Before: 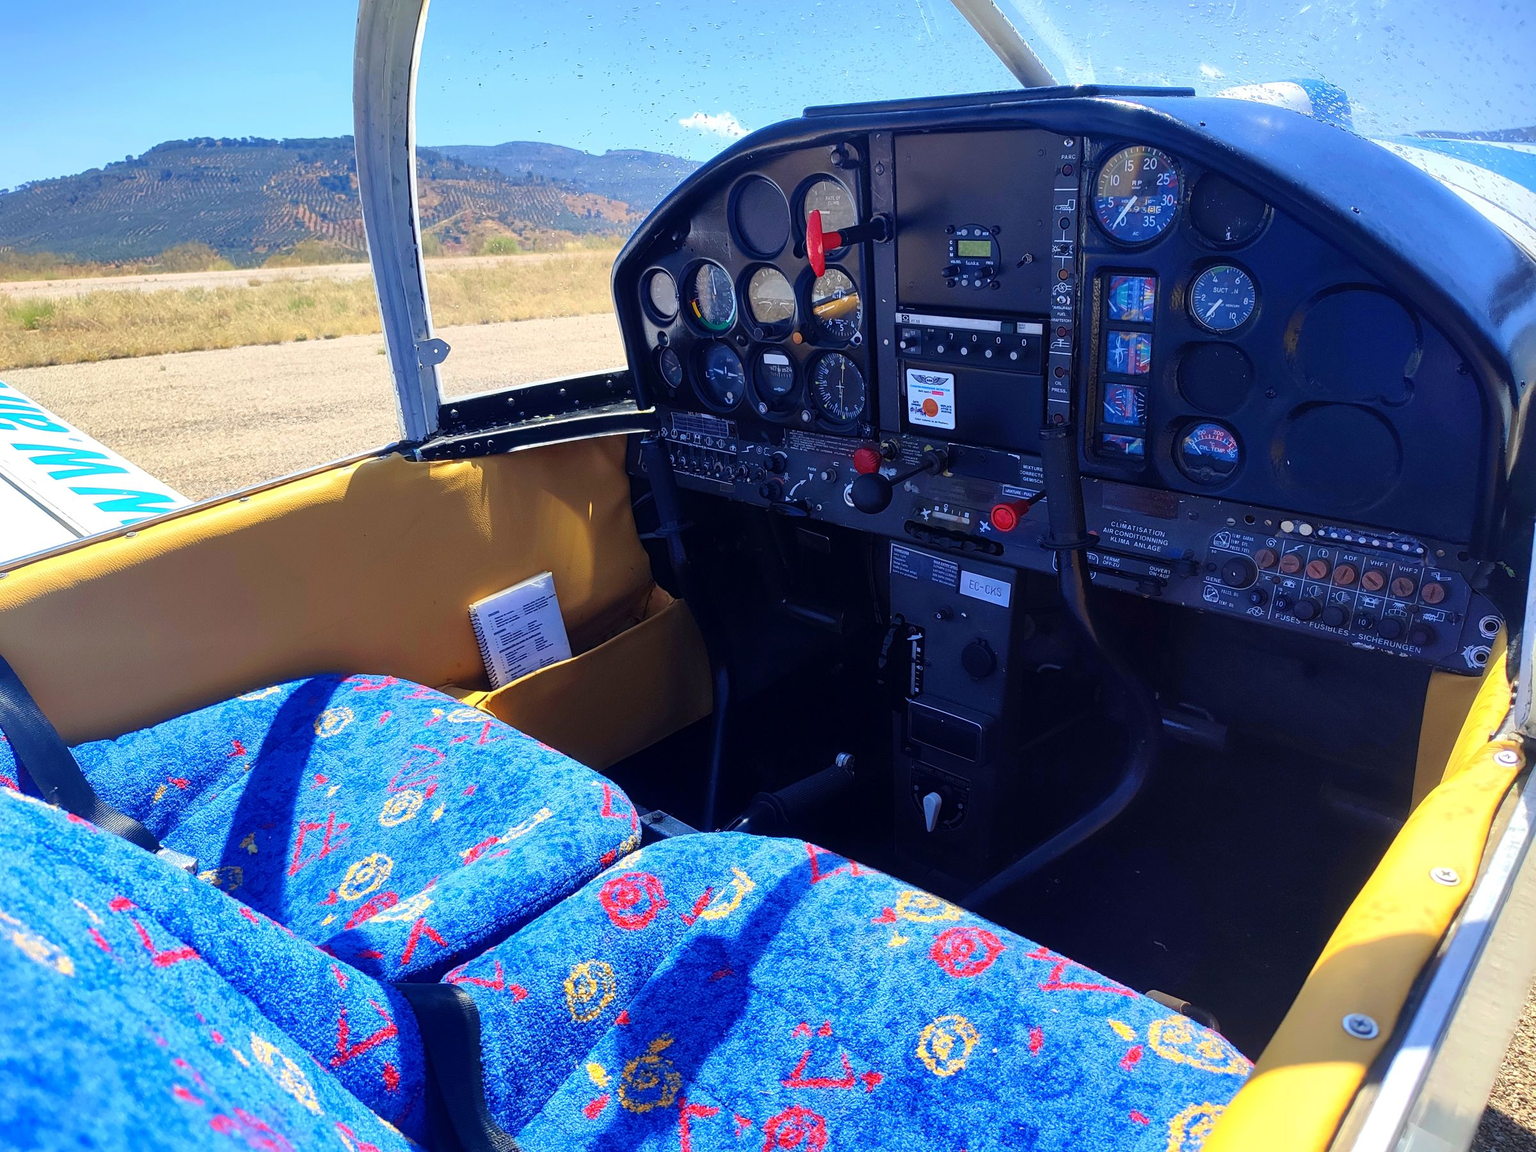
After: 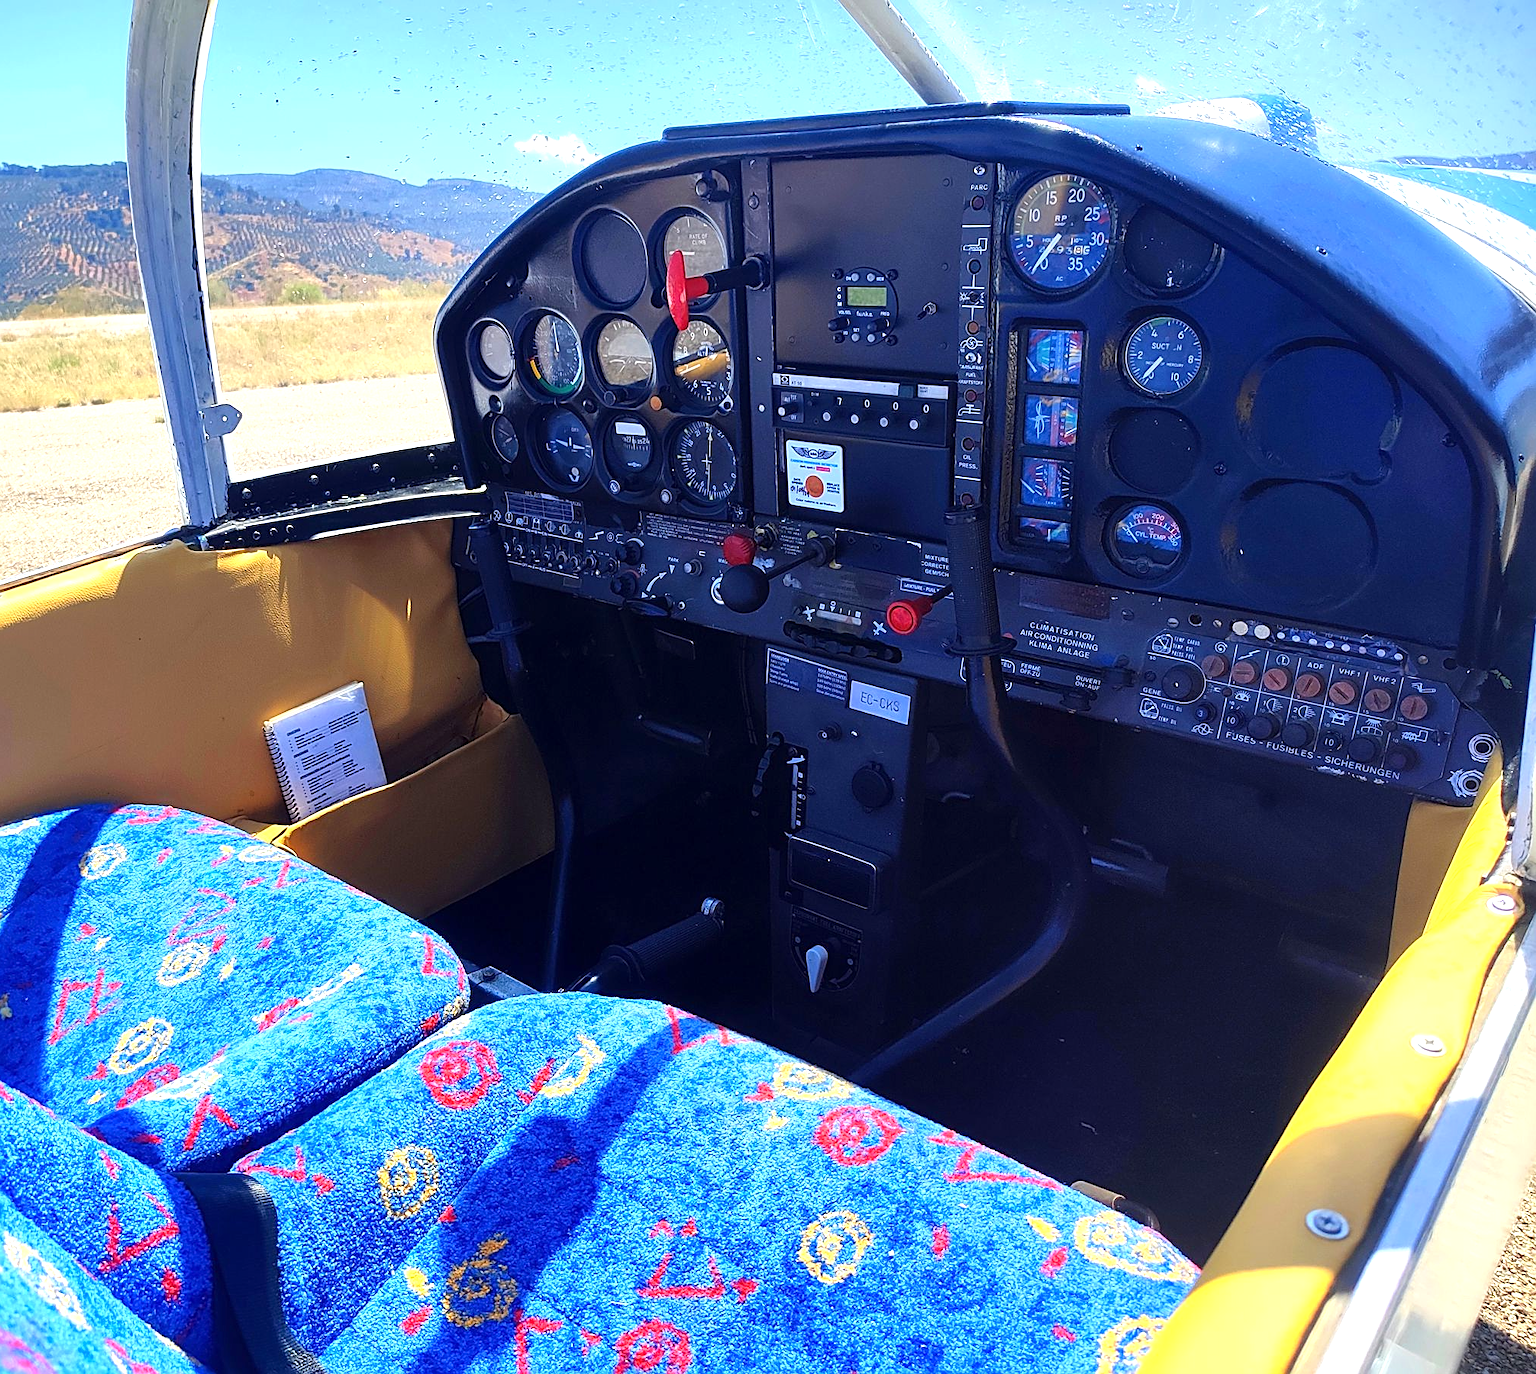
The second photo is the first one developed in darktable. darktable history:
exposure: exposure 0.509 EV, compensate highlight preservation false
crop: left 16.128%
sharpen: on, module defaults
